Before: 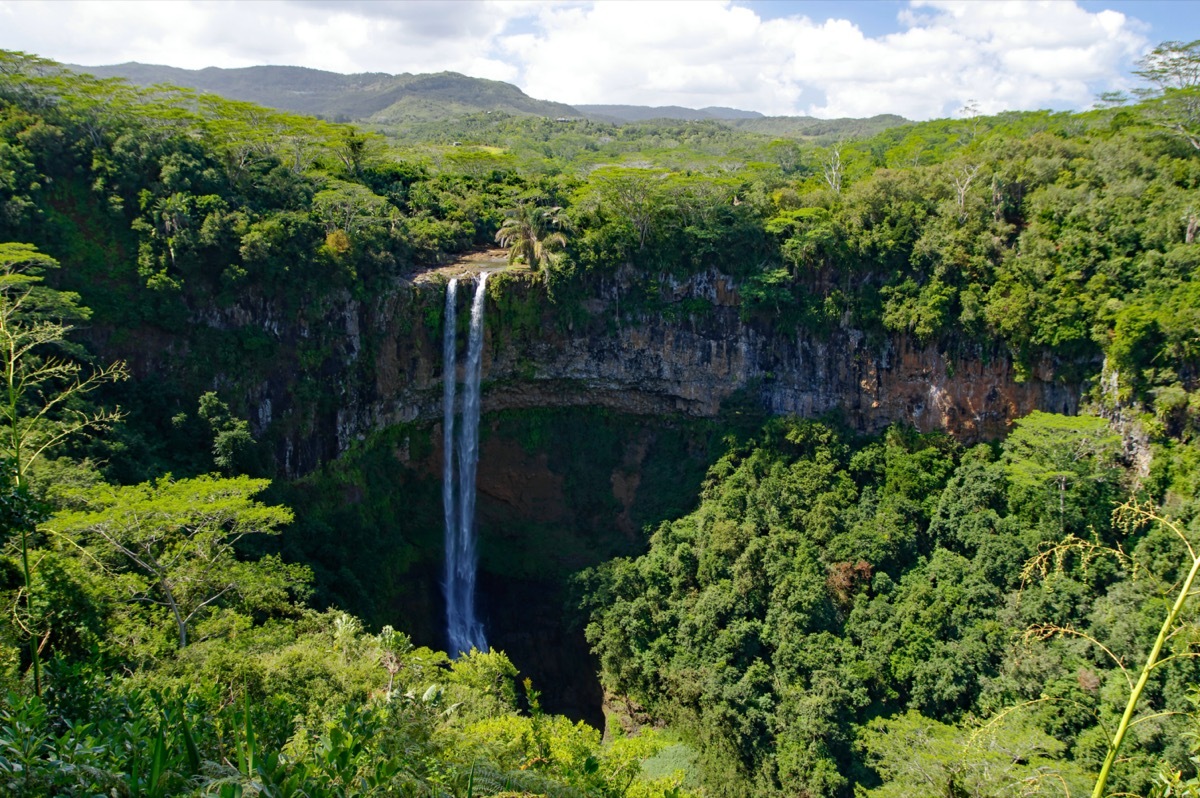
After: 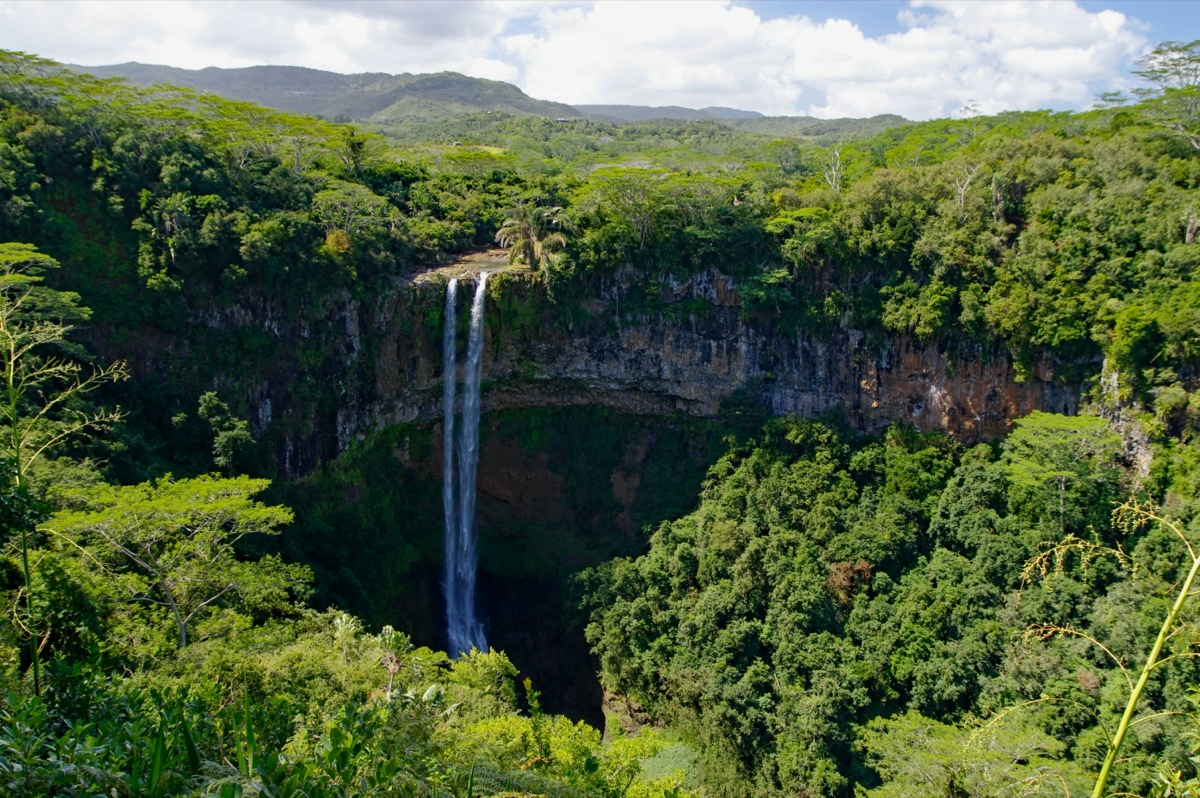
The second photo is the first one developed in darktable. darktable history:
exposure: black level correction 0.001, exposure -0.122 EV, compensate highlight preservation false
